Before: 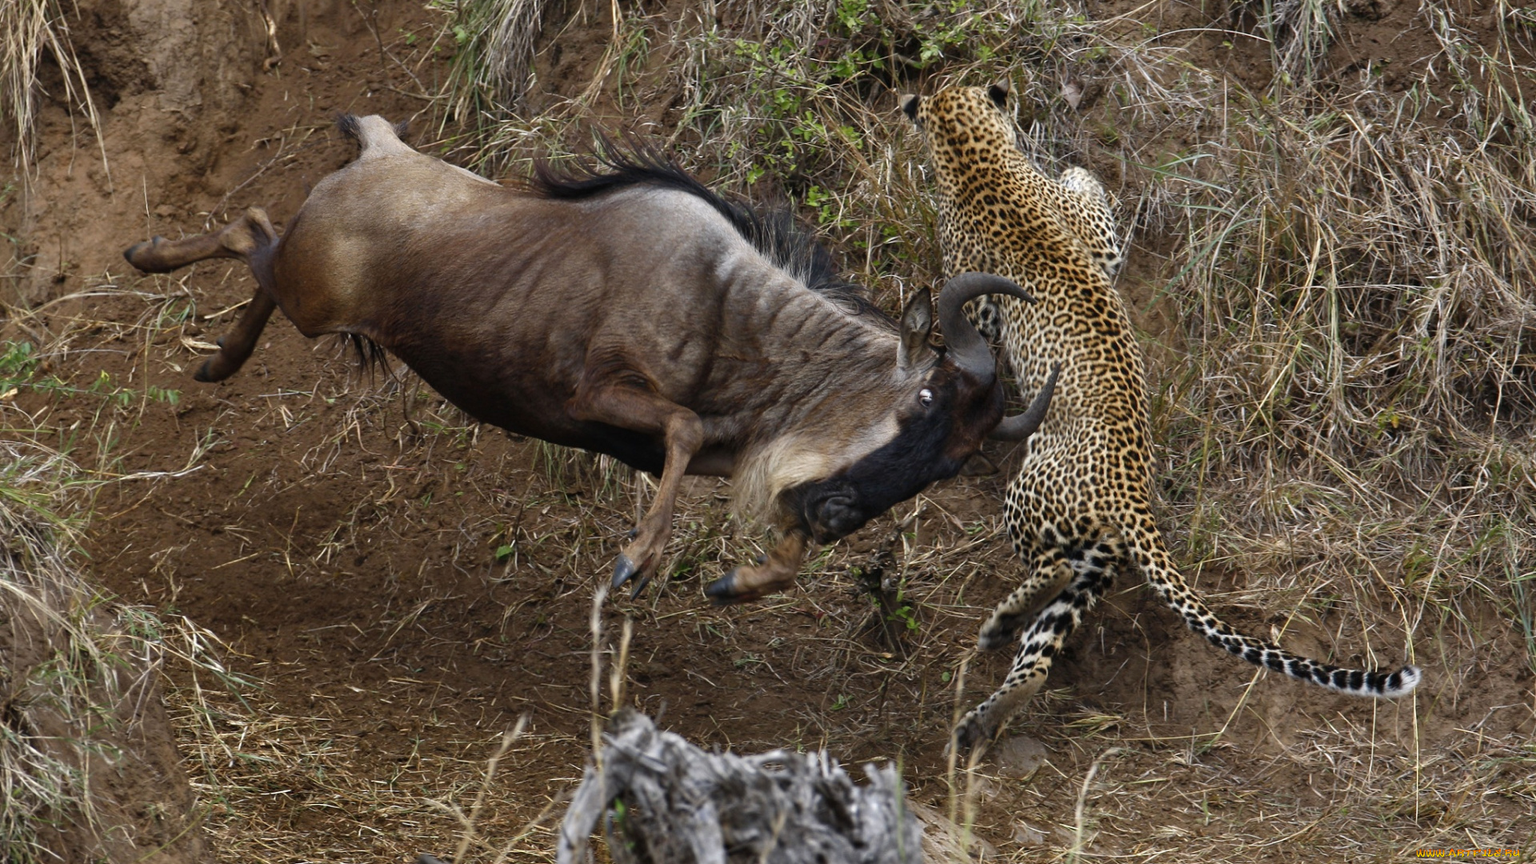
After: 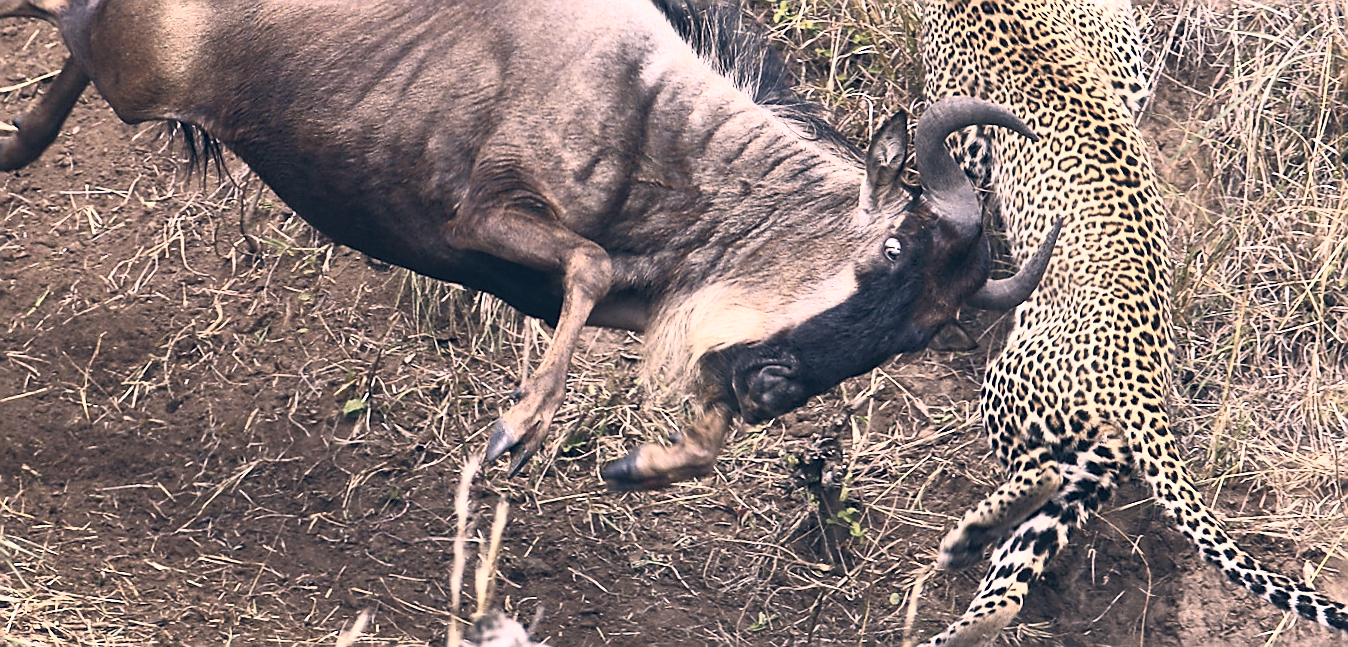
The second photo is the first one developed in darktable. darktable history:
color balance rgb: perceptual saturation grading › global saturation 0.118%, saturation formula JzAzBz (2021)
exposure: exposure 0.609 EV, compensate highlight preservation false
sharpen: radius 1.35, amount 1.265, threshold 0.716
color correction: highlights a* 13.68, highlights b* 5.71, shadows a* -5.33, shadows b* -15.33, saturation 0.859
crop and rotate: angle -3.75°, left 9.792%, top 21.265%, right 11.949%, bottom 11.961%
contrast brightness saturation: contrast 0.447, brightness 0.545, saturation -0.196
